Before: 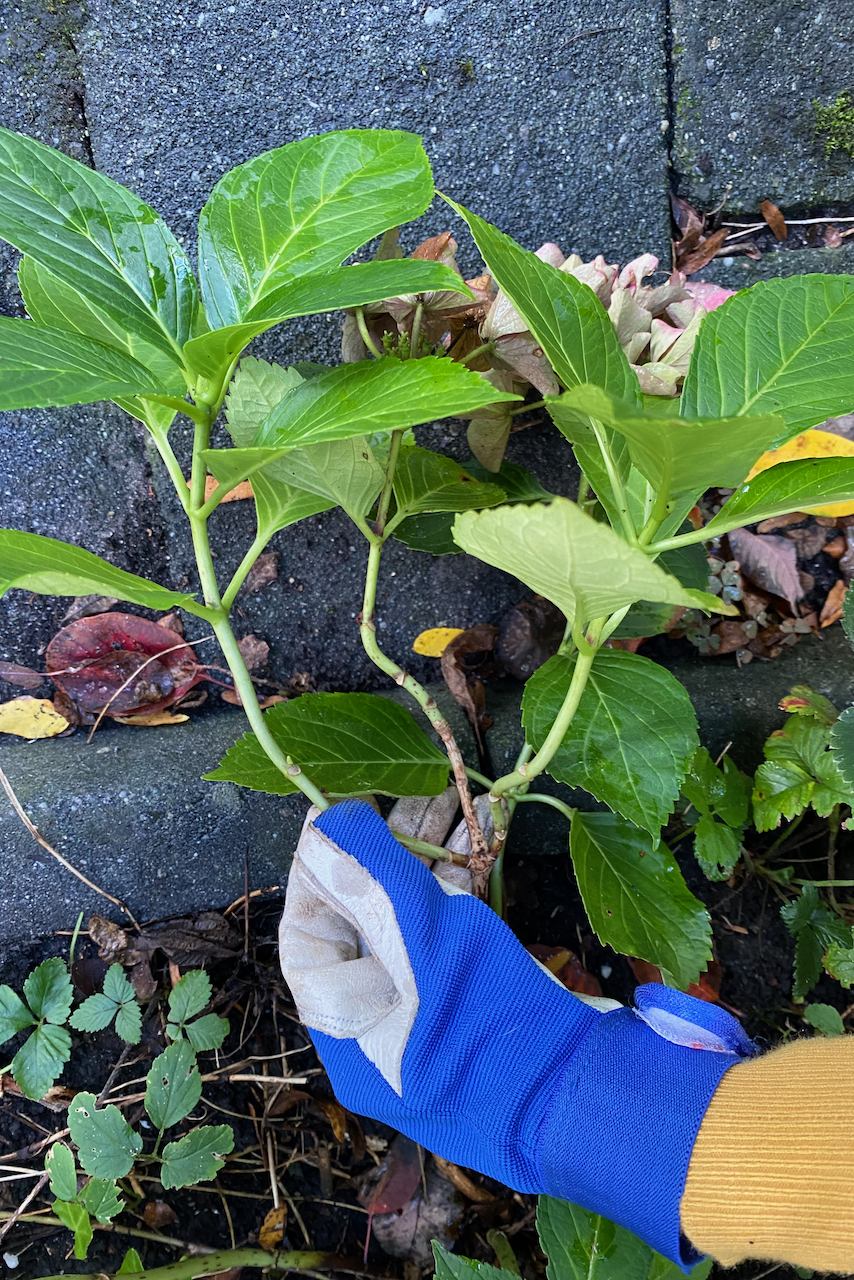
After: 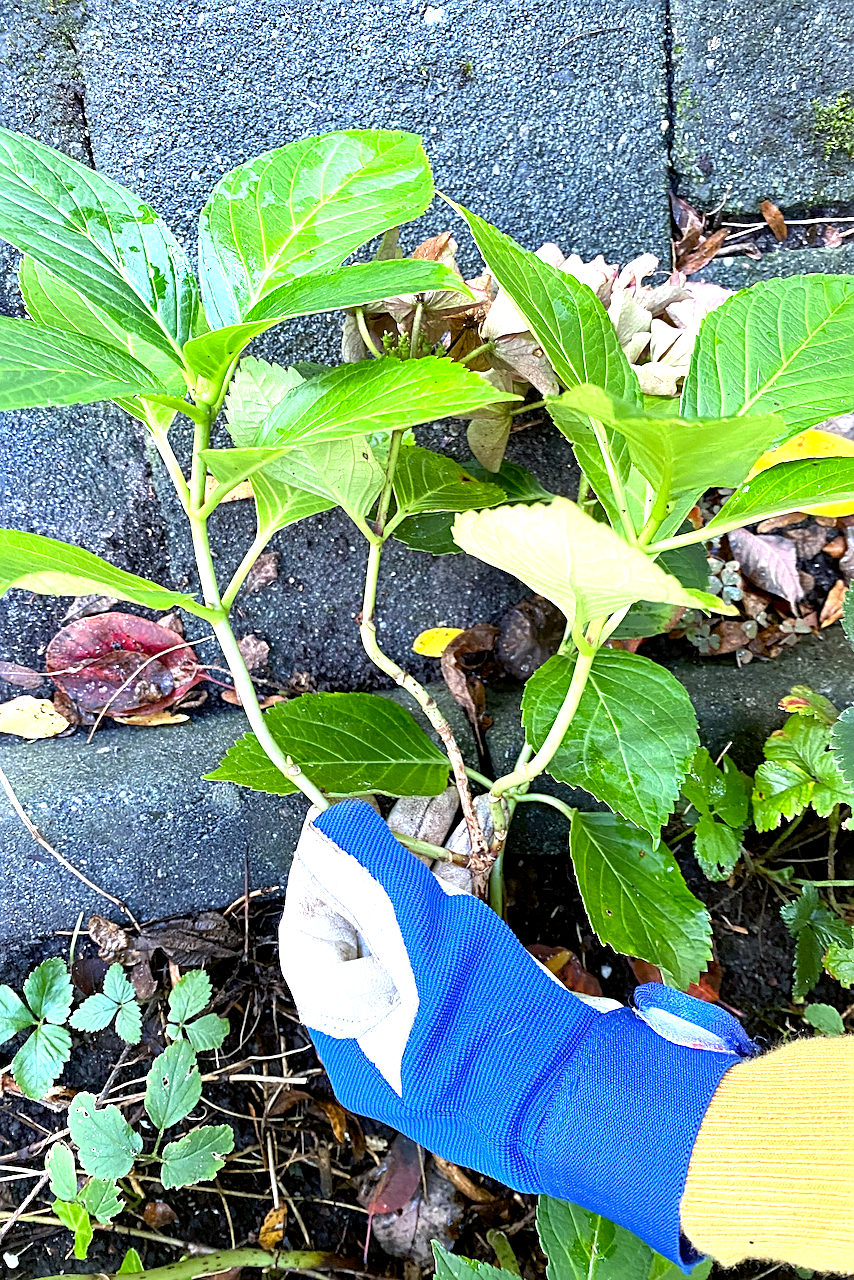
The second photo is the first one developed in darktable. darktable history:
shadows and highlights: shadows 37.27, highlights -28.18, soften with gaussian
sharpen: on, module defaults
color balance: lift [1.004, 1.002, 1.002, 0.998], gamma [1, 1.007, 1.002, 0.993], gain [1, 0.977, 1.013, 1.023], contrast -3.64%
exposure: black level correction 0, exposure 1.45 EV, compensate exposure bias true, compensate highlight preservation false
